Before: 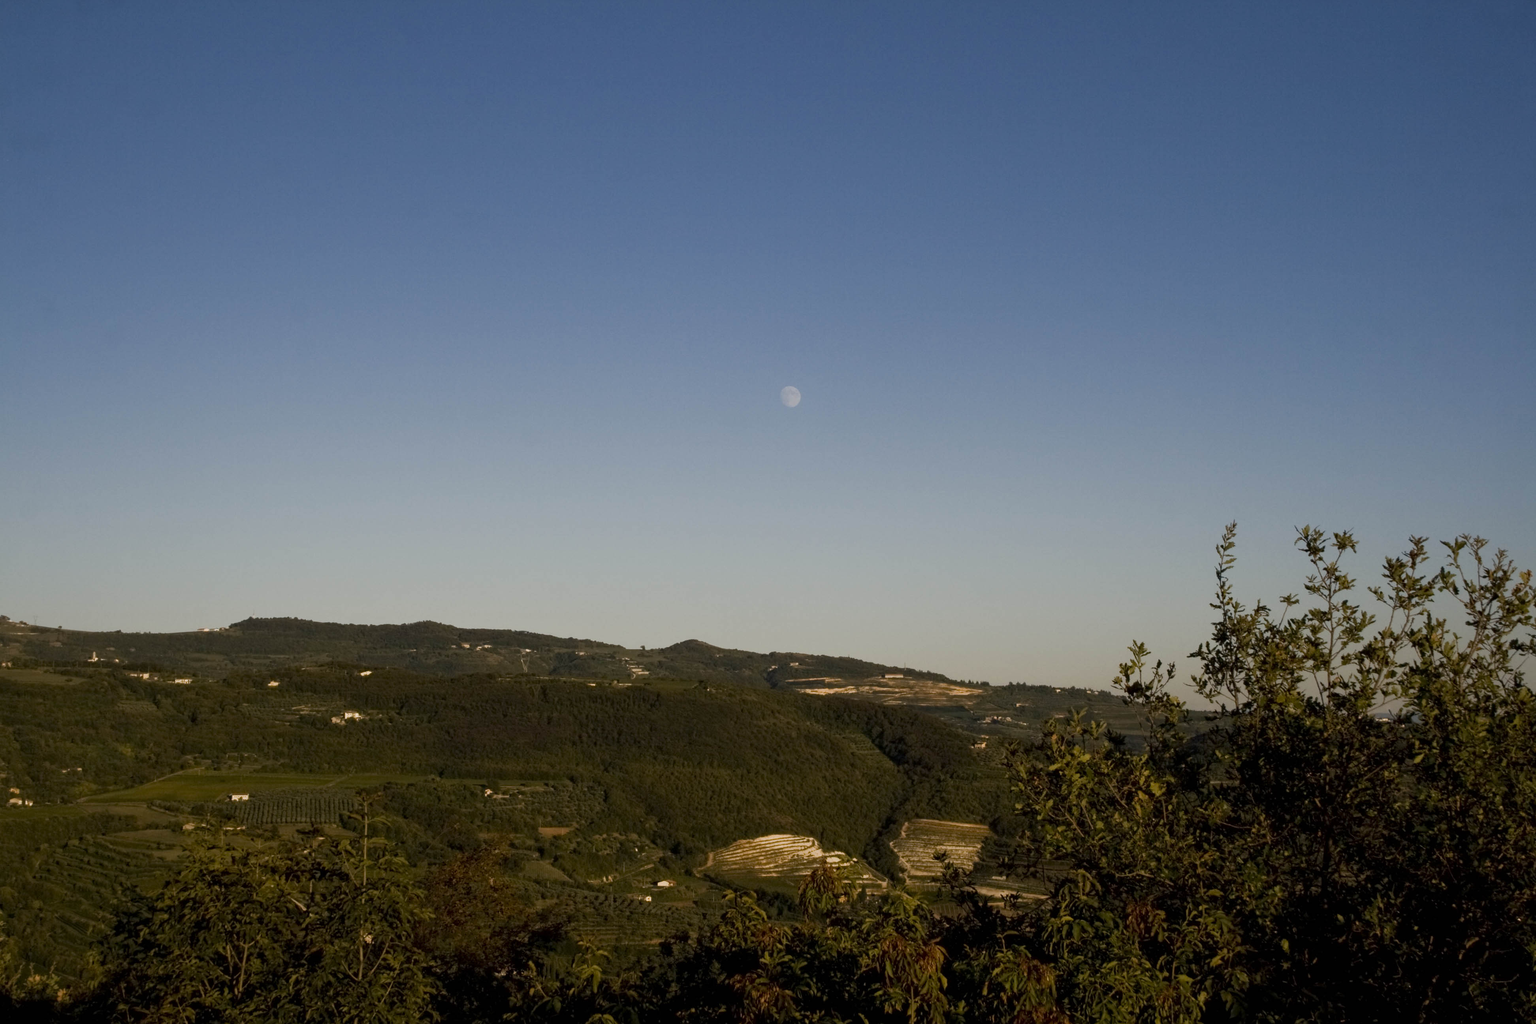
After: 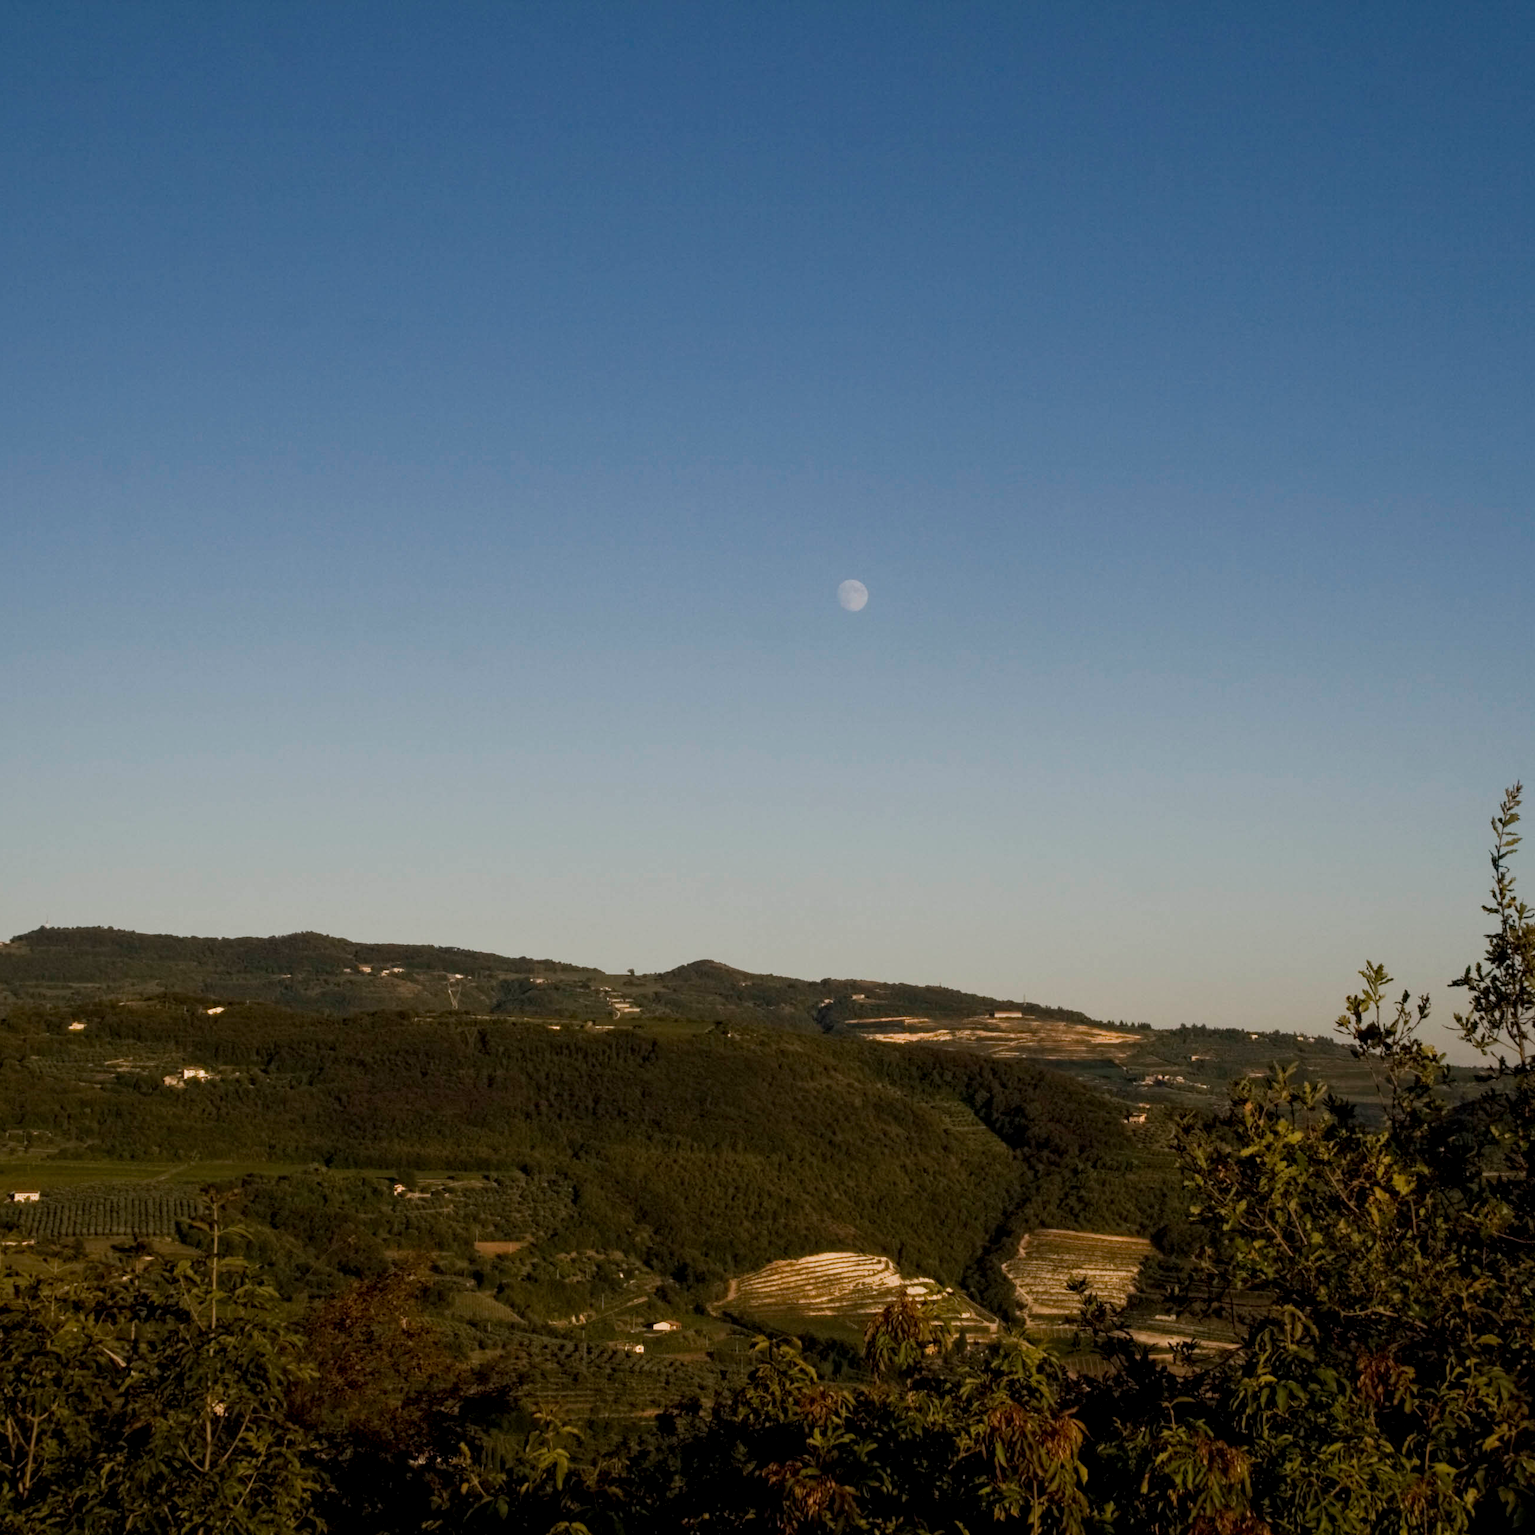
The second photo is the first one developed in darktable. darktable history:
local contrast: highlights 100%, shadows 99%, detail 119%, midtone range 0.2
crop and rotate: left 14.486%, right 18.849%
